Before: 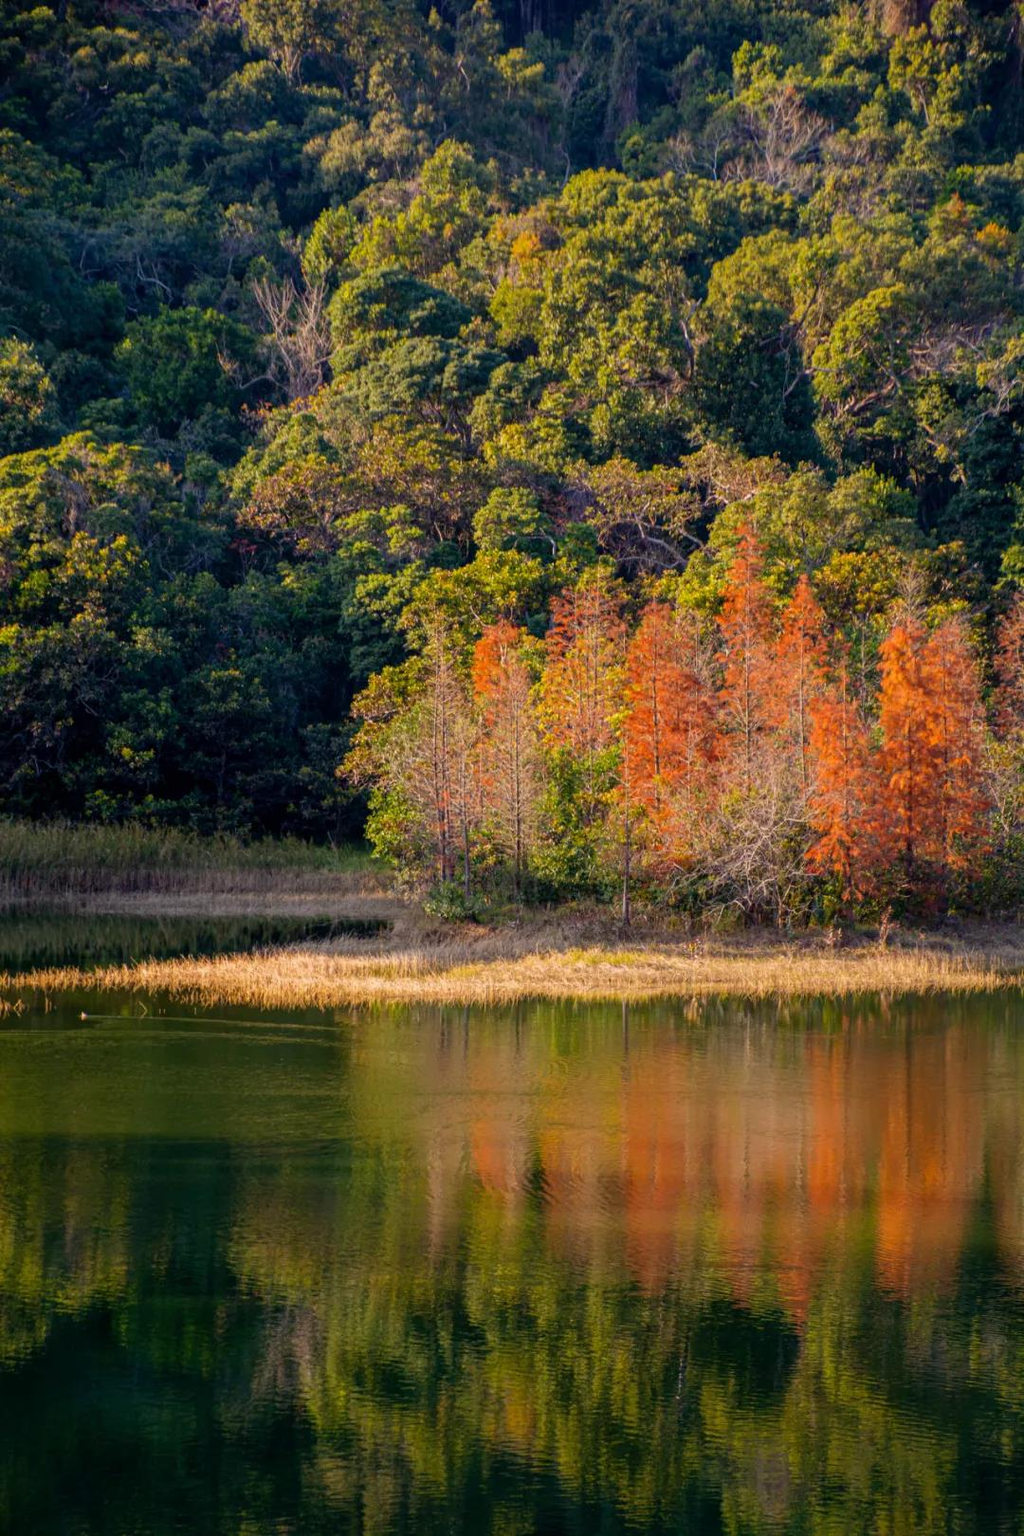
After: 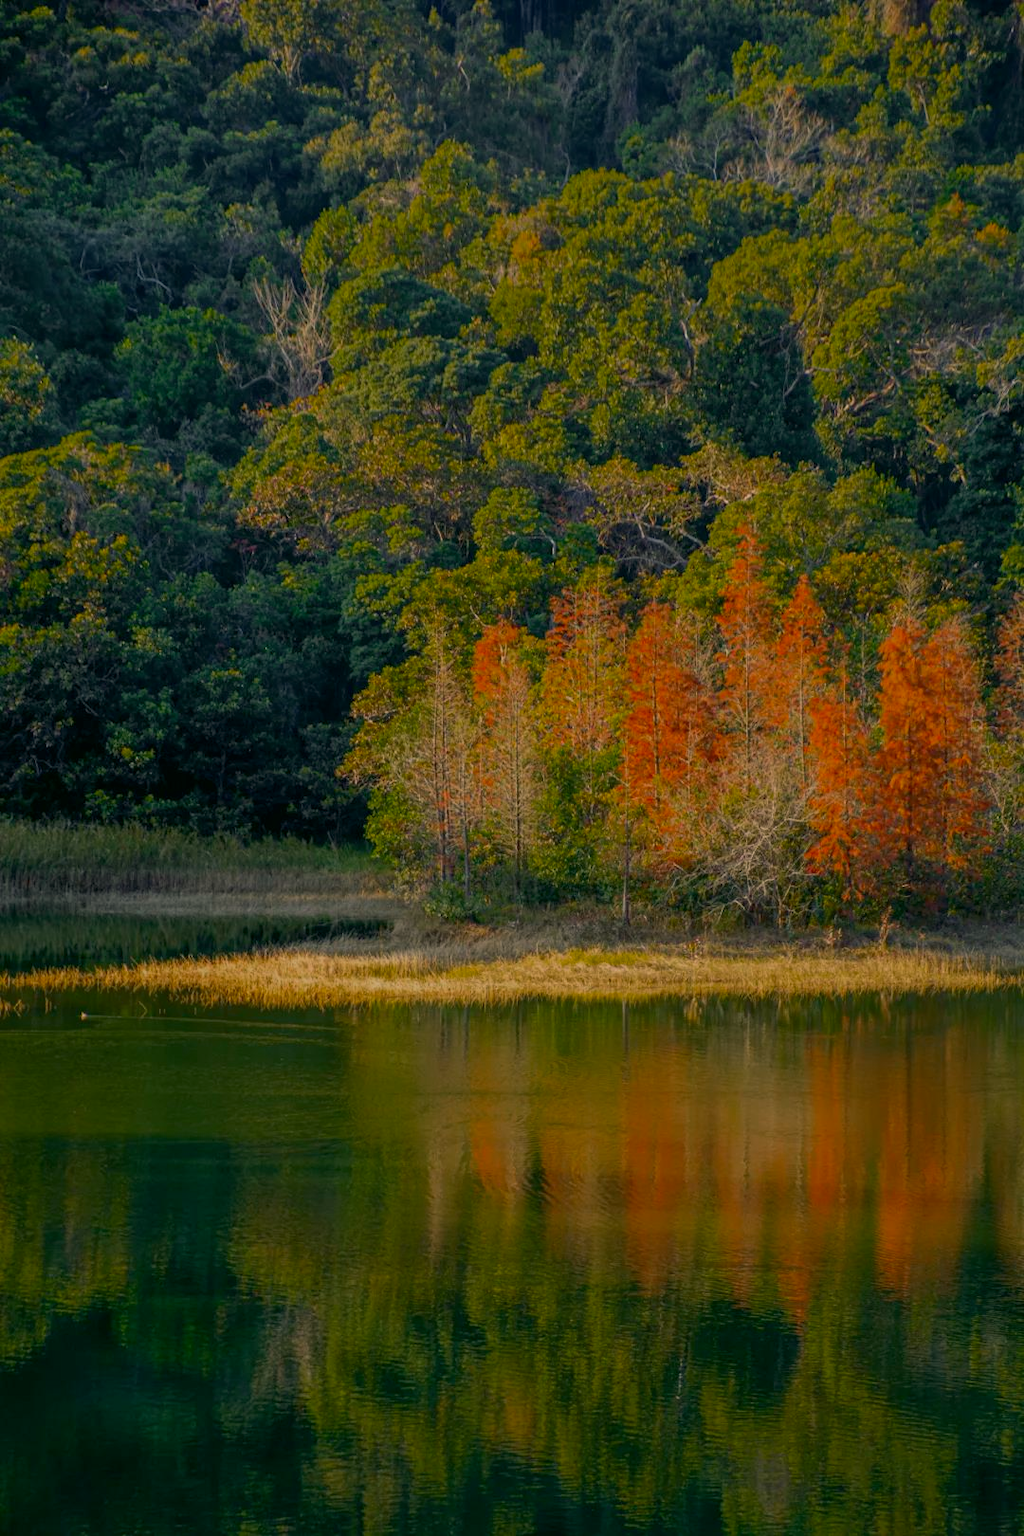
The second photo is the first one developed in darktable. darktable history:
tone equalizer: -8 EV 0.237 EV, -7 EV 0.419 EV, -6 EV 0.383 EV, -5 EV 0.244 EV, -3 EV -0.258 EV, -2 EV -0.435 EV, -1 EV -0.424 EV, +0 EV -0.272 EV
color correction: highlights a* -0.349, highlights b* 9.31, shadows a* -9.33, shadows b* 1.32
color zones: curves: ch0 [(0, 0.48) (0.209, 0.398) (0.305, 0.332) (0.429, 0.493) (0.571, 0.5) (0.714, 0.5) (0.857, 0.5) (1, 0.48)]; ch1 [(0, 0.633) (0.143, 0.586) (0.286, 0.489) (0.429, 0.448) (0.571, 0.31) (0.714, 0.335) (0.857, 0.492) (1, 0.633)]; ch2 [(0, 0.448) (0.143, 0.498) (0.286, 0.5) (0.429, 0.5) (0.571, 0.5) (0.714, 0.5) (0.857, 0.5) (1, 0.448)]
